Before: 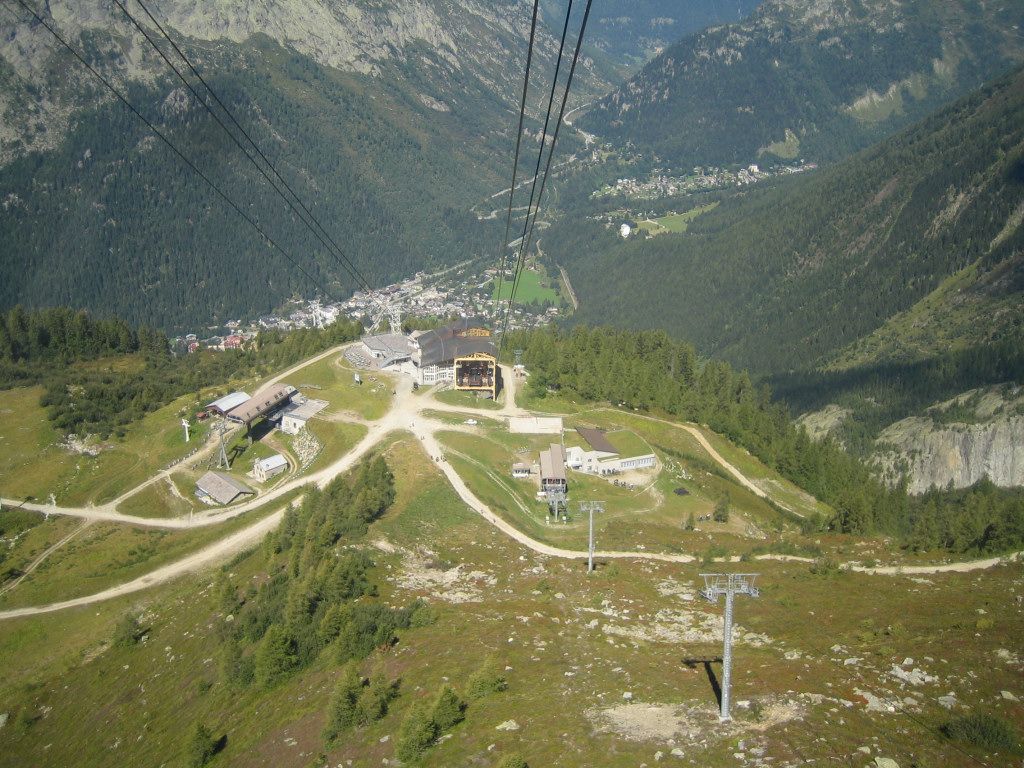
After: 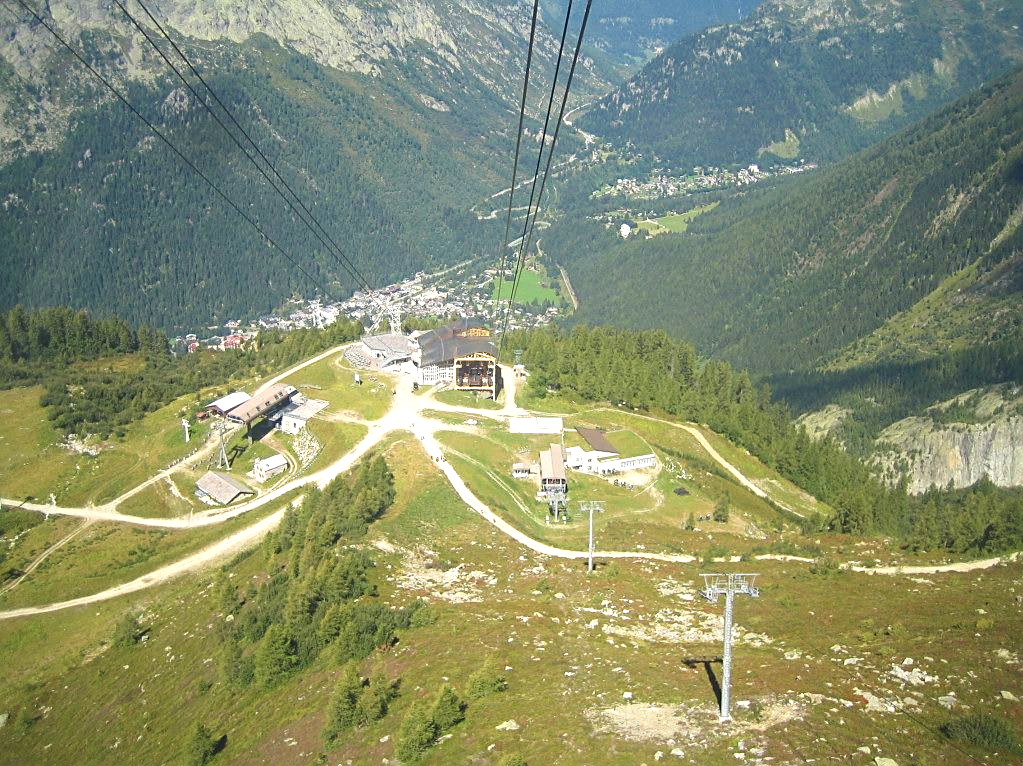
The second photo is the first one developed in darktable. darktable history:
exposure: black level correction -0.005, exposure 0.622 EV, compensate highlight preservation false
crop: top 0.05%, bottom 0.098%
sharpen: on, module defaults
velvia: on, module defaults
